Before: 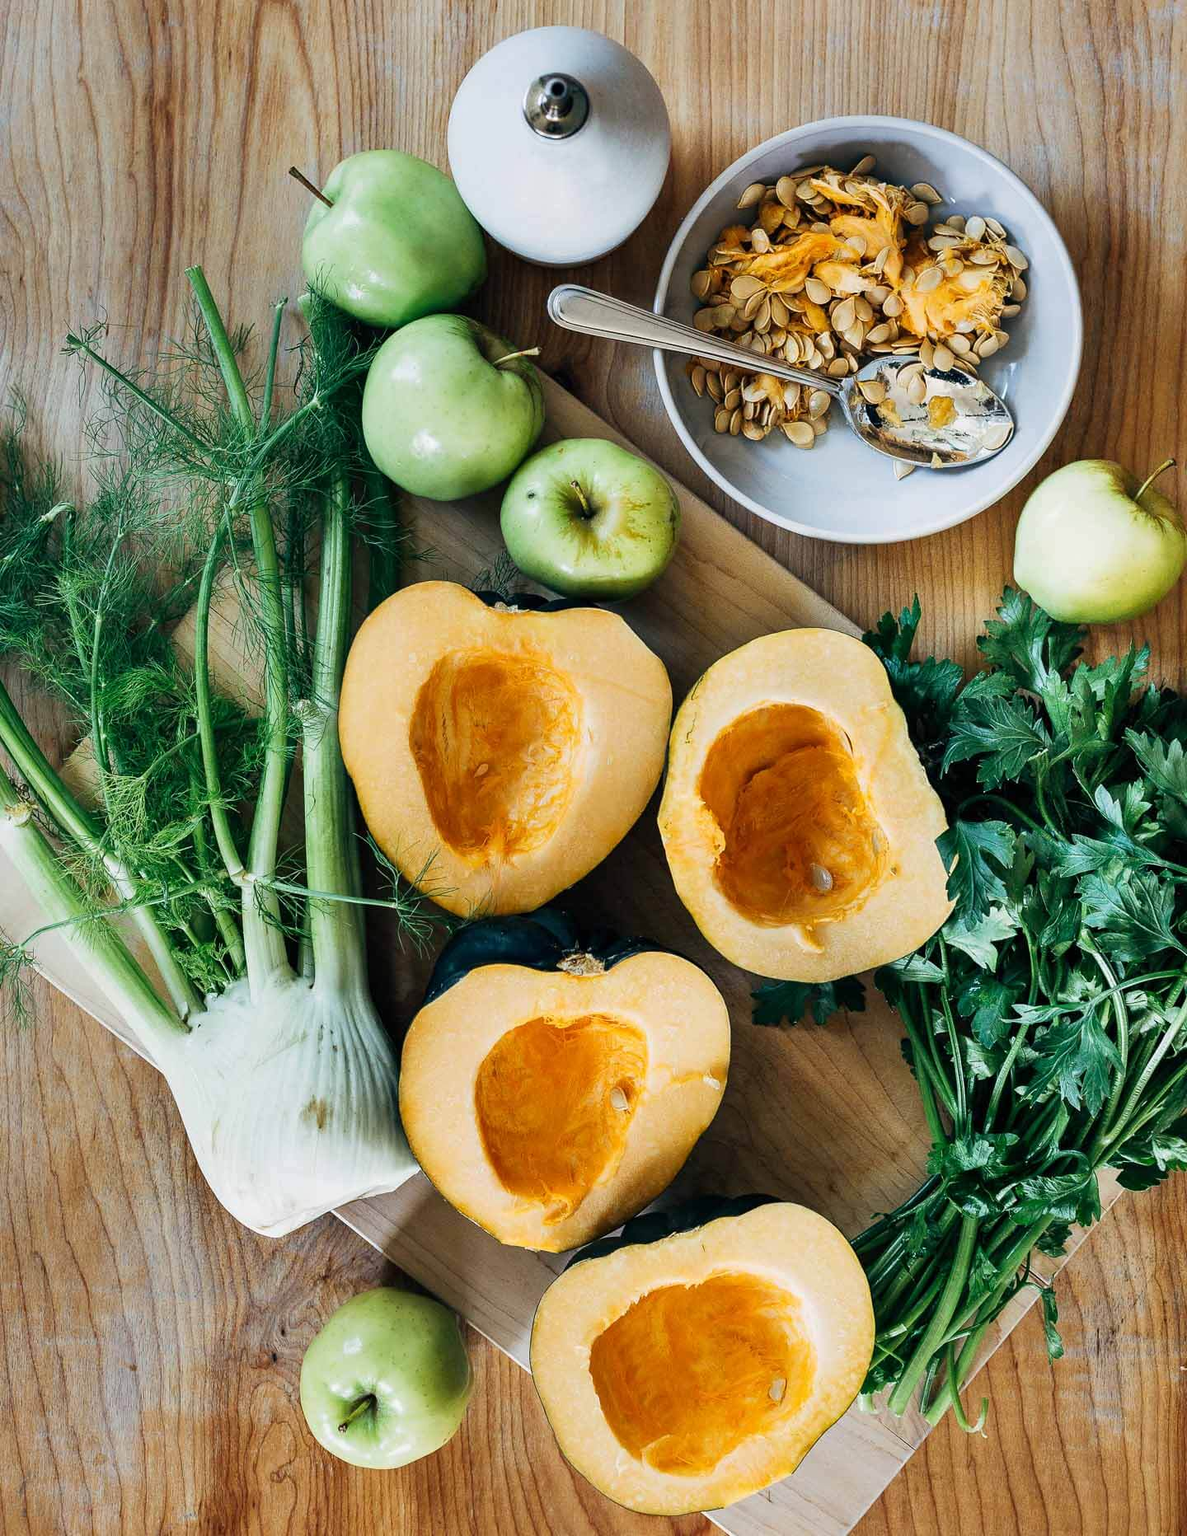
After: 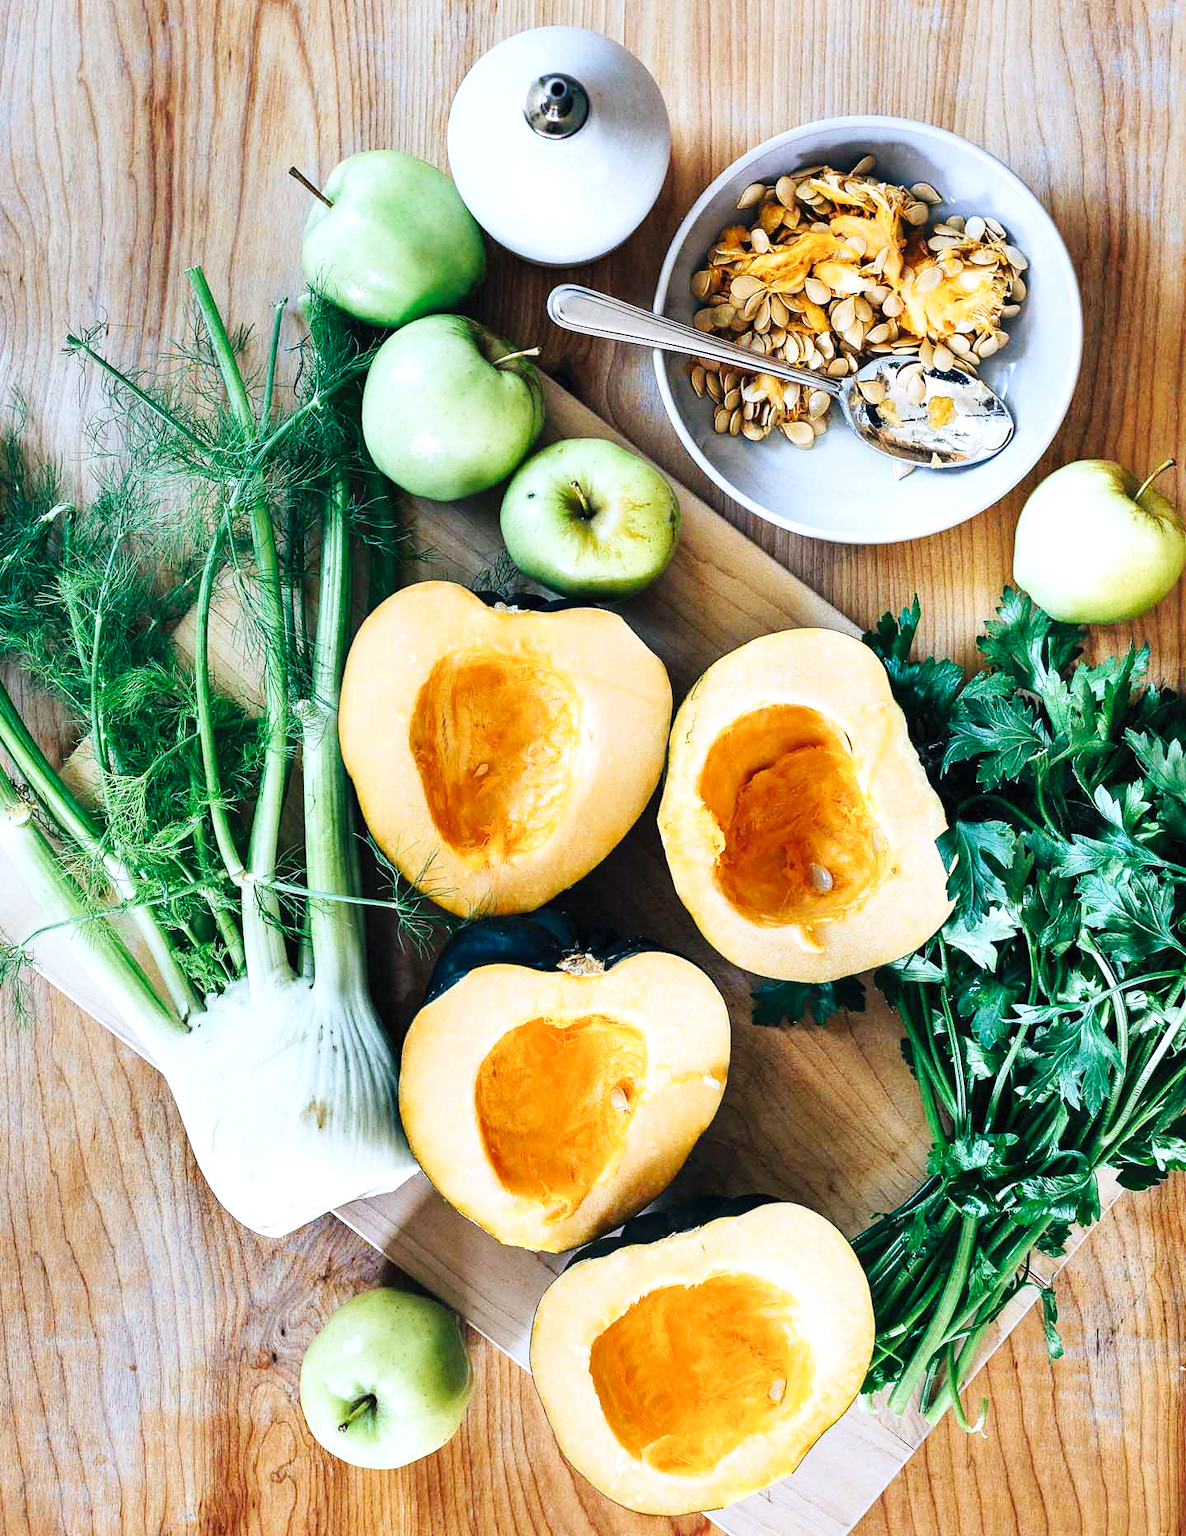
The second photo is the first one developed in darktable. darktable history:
exposure: black level correction 0, exposure 0.499 EV, compensate exposure bias true, compensate highlight preservation false
color calibration: illuminant as shot in camera, x 0.366, y 0.378, temperature 4422.53 K
tone curve: curves: ch0 [(0, 0) (0.003, 0.005) (0.011, 0.013) (0.025, 0.027) (0.044, 0.044) (0.069, 0.06) (0.1, 0.081) (0.136, 0.114) (0.177, 0.16) (0.224, 0.211) (0.277, 0.277) (0.335, 0.354) (0.399, 0.435) (0.468, 0.538) (0.543, 0.626) (0.623, 0.708) (0.709, 0.789) (0.801, 0.867) (0.898, 0.935) (1, 1)], preserve colors none
